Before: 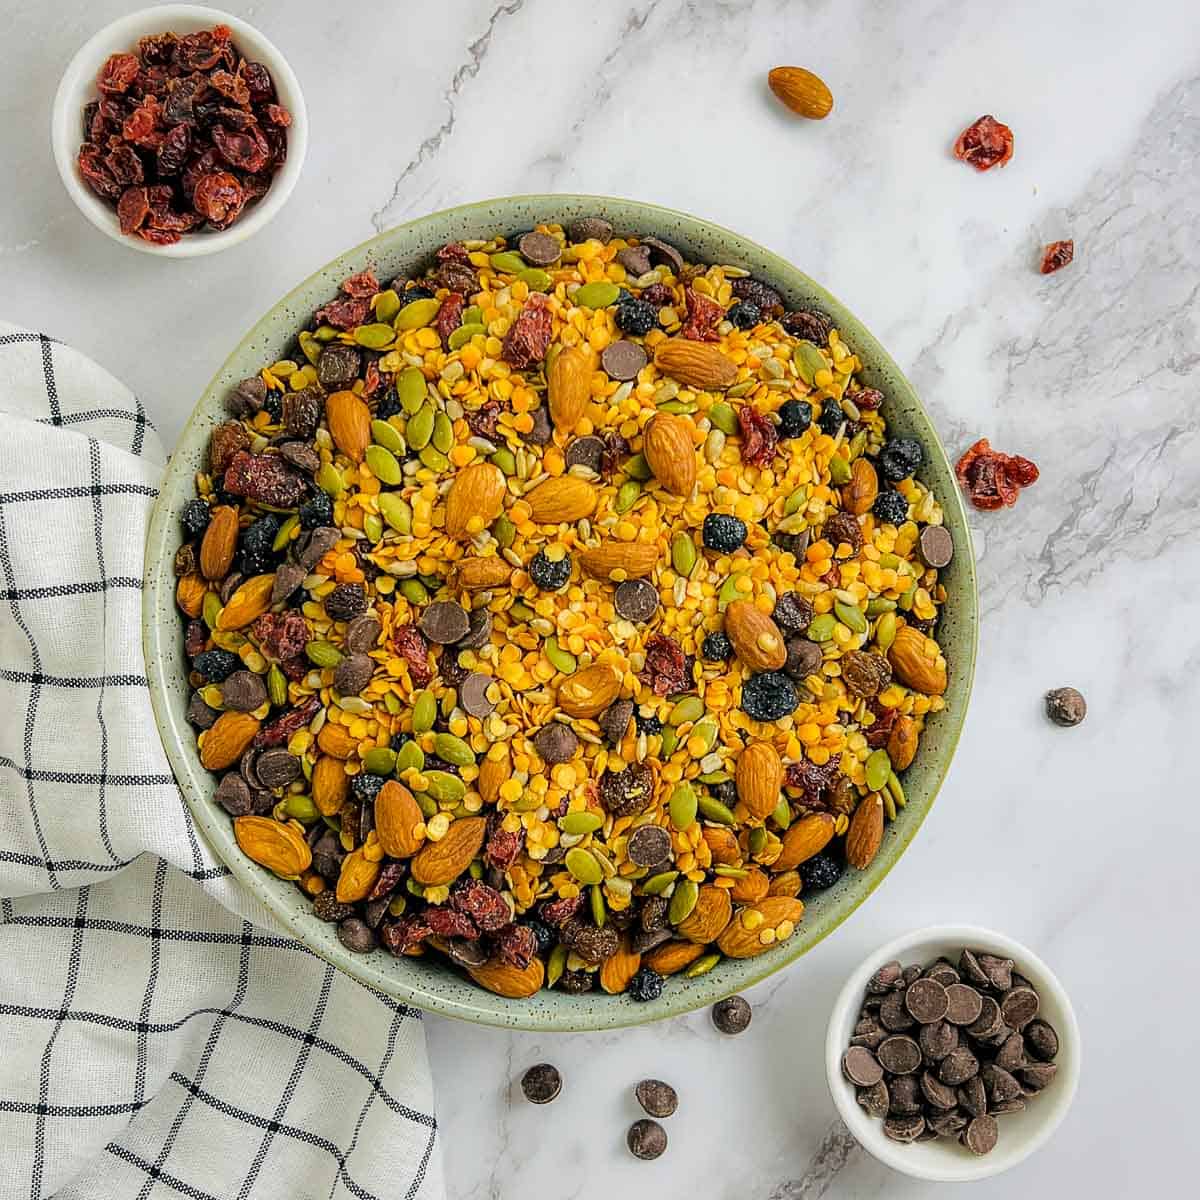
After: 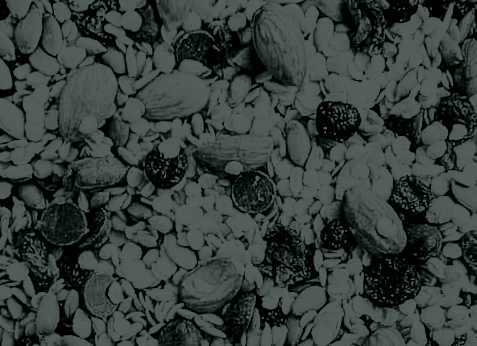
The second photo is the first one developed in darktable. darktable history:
white balance: red 0.978, blue 0.999
rotate and perspective: rotation -3°, crop left 0.031, crop right 0.968, crop top 0.07, crop bottom 0.93
color balance rgb: linear chroma grading › global chroma 9%, perceptual saturation grading › global saturation 36%, perceptual brilliance grading › global brilliance 15%, perceptual brilliance grading › shadows -35%, global vibrance 15%
levels: mode automatic, gray 50.8%
crop: left 31.751%, top 32.172%, right 27.8%, bottom 35.83%
color zones: curves: ch1 [(0, 0.523) (0.143, 0.545) (0.286, 0.52) (0.429, 0.506) (0.571, 0.503) (0.714, 0.503) (0.857, 0.508) (1, 0.523)]
contrast brightness saturation: contrast 0.57, brightness 0.57, saturation -0.34
colorize: hue 90°, saturation 19%, lightness 1.59%, version 1
